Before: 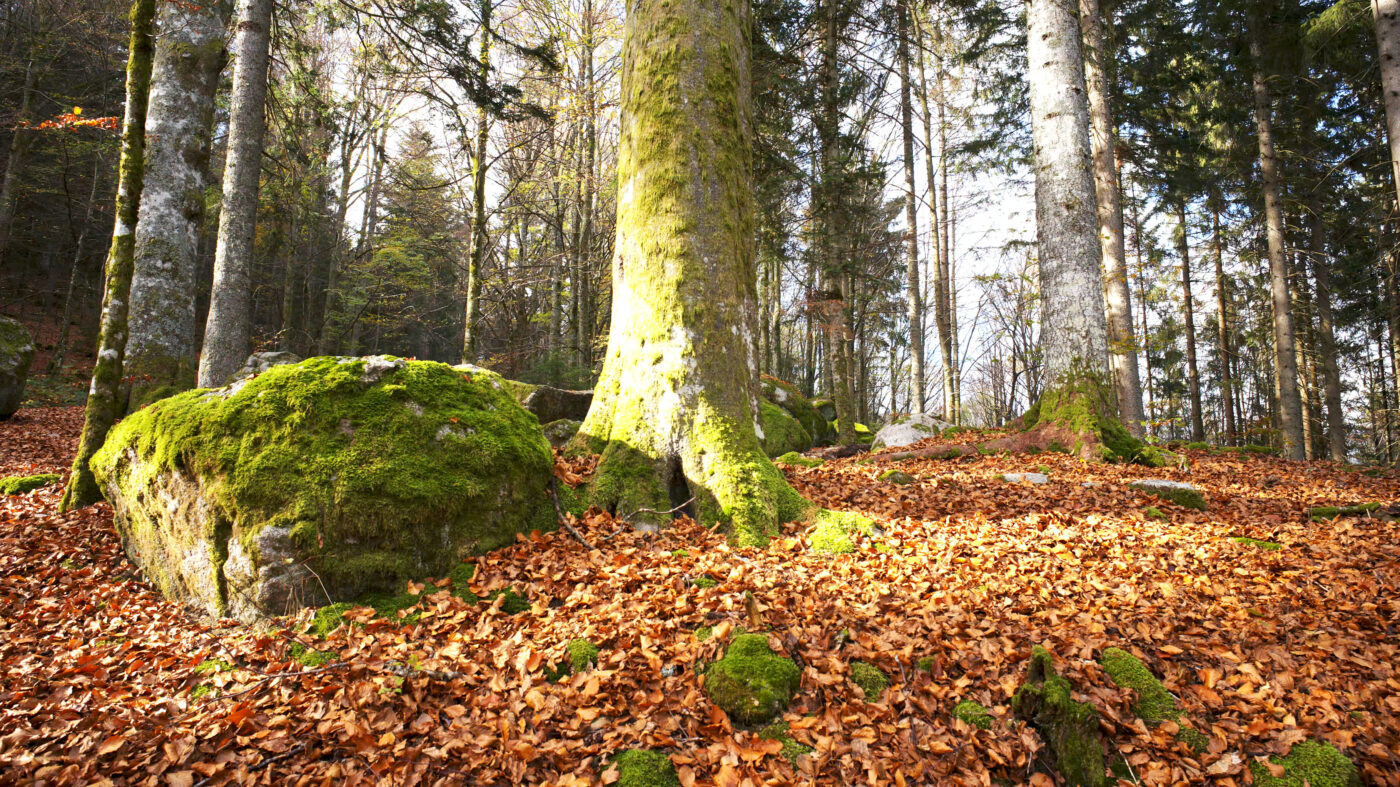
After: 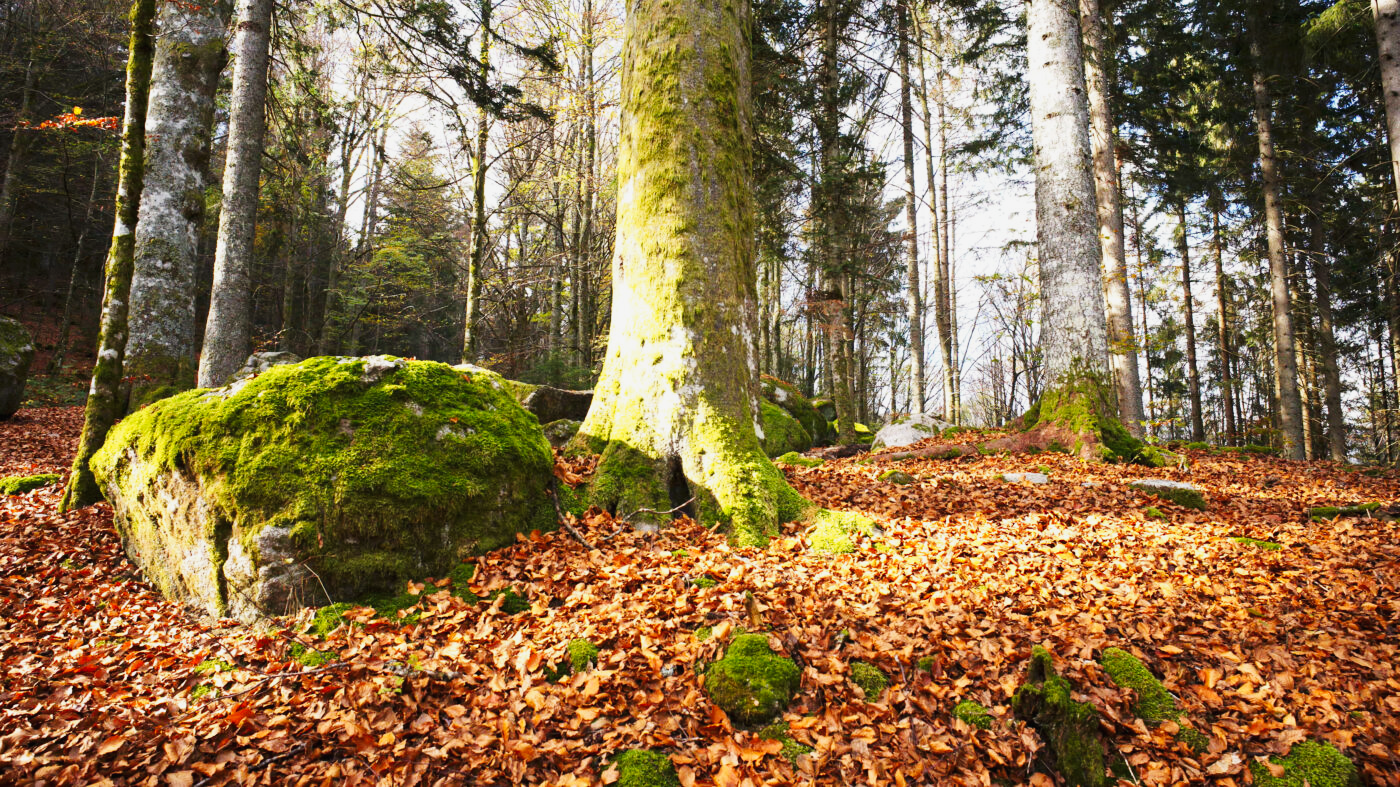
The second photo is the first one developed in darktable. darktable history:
tone curve: curves: ch0 [(0, 0.011) (0.139, 0.106) (0.295, 0.271) (0.499, 0.523) (0.739, 0.782) (0.857, 0.879) (1, 0.967)]; ch1 [(0, 0) (0.291, 0.229) (0.394, 0.365) (0.469, 0.456) (0.495, 0.497) (0.524, 0.53) (0.588, 0.62) (0.725, 0.779) (1, 1)]; ch2 [(0, 0) (0.125, 0.089) (0.35, 0.317) (0.437, 0.42) (0.502, 0.499) (0.537, 0.551) (0.613, 0.636) (1, 1)], preserve colors none
